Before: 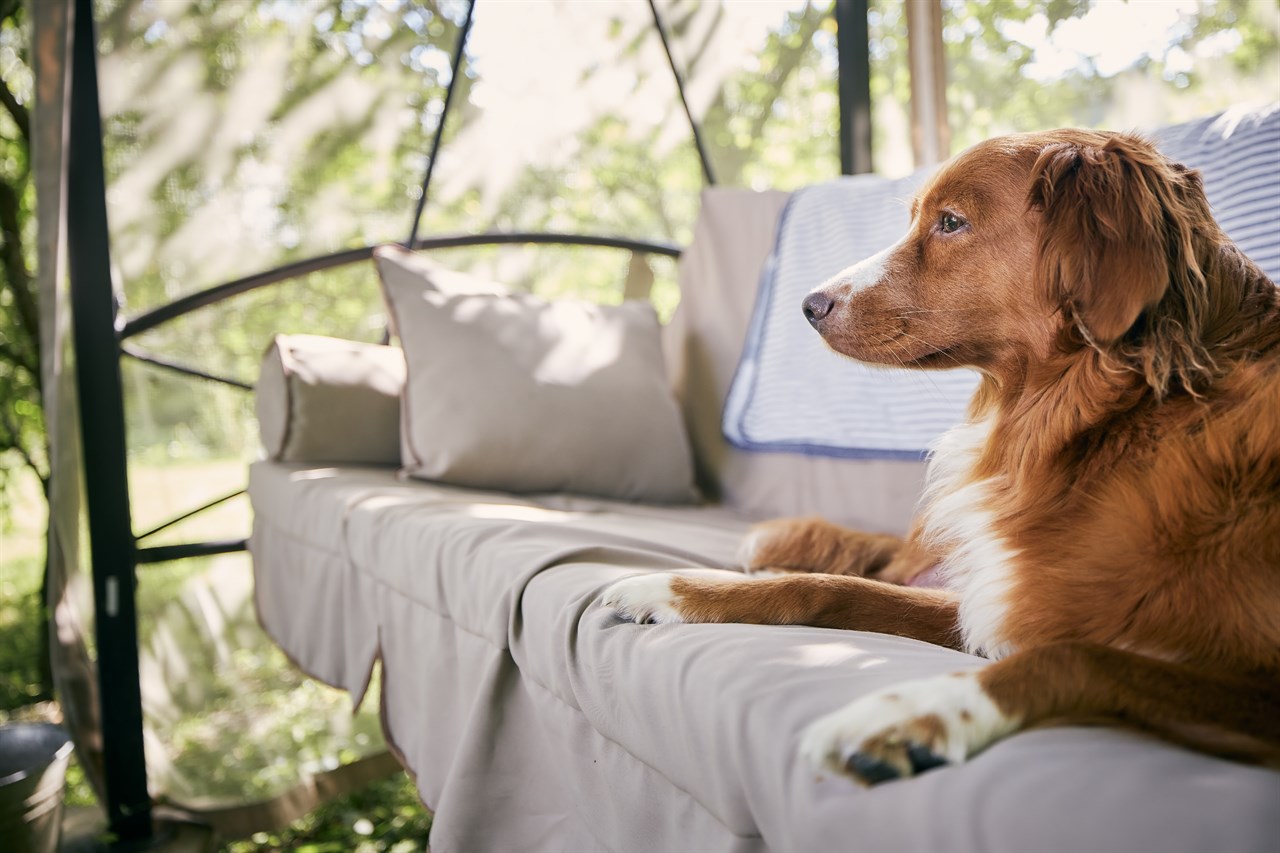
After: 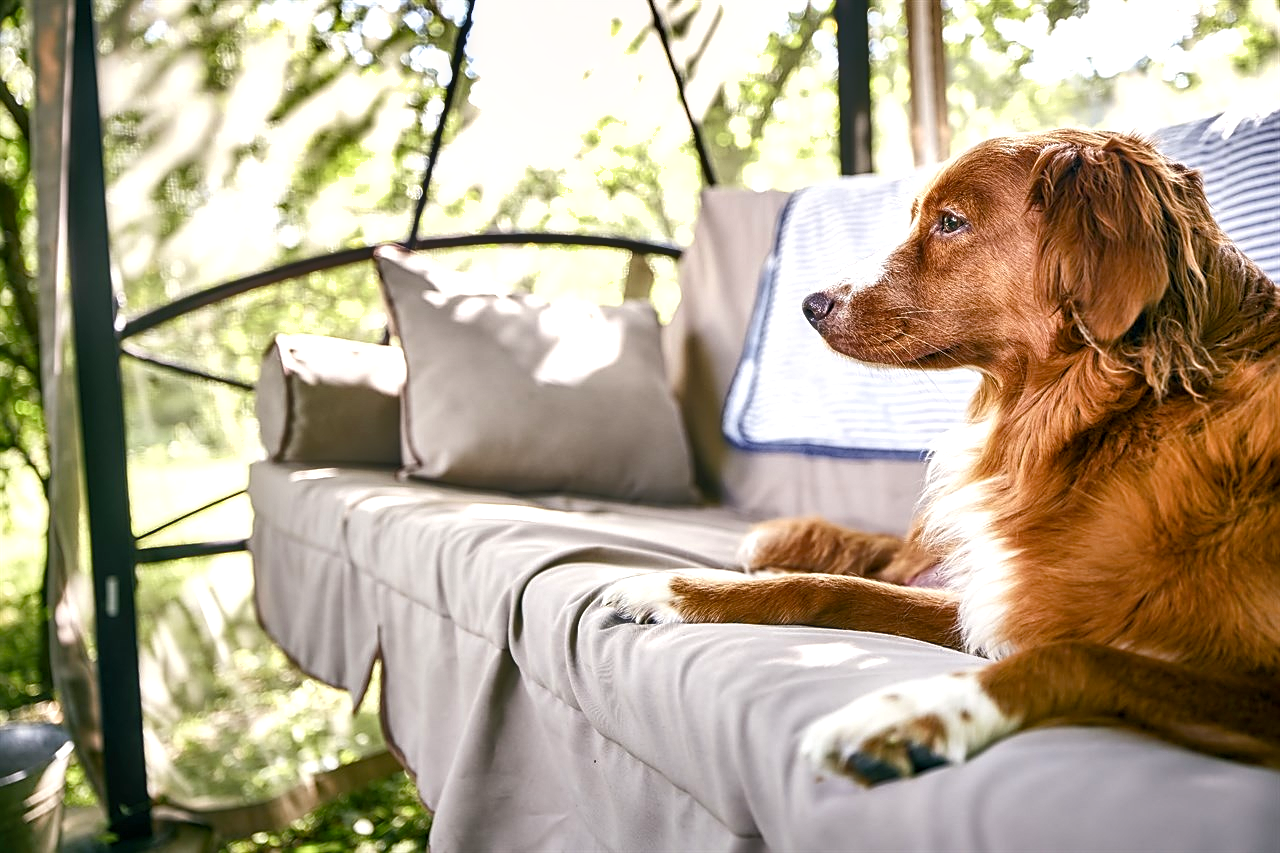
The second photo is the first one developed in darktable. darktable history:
exposure: exposure 0.653 EV, compensate highlight preservation false
local contrast: on, module defaults
color balance rgb: shadows lift › chroma 0.806%, shadows lift › hue 112.96°, perceptual saturation grading › global saturation 20%, perceptual saturation grading › highlights -25.869%, perceptual saturation grading › shadows 26.072%
sharpen: on, module defaults
shadows and highlights: shadows 43.81, white point adjustment -1.59, soften with gaussian
